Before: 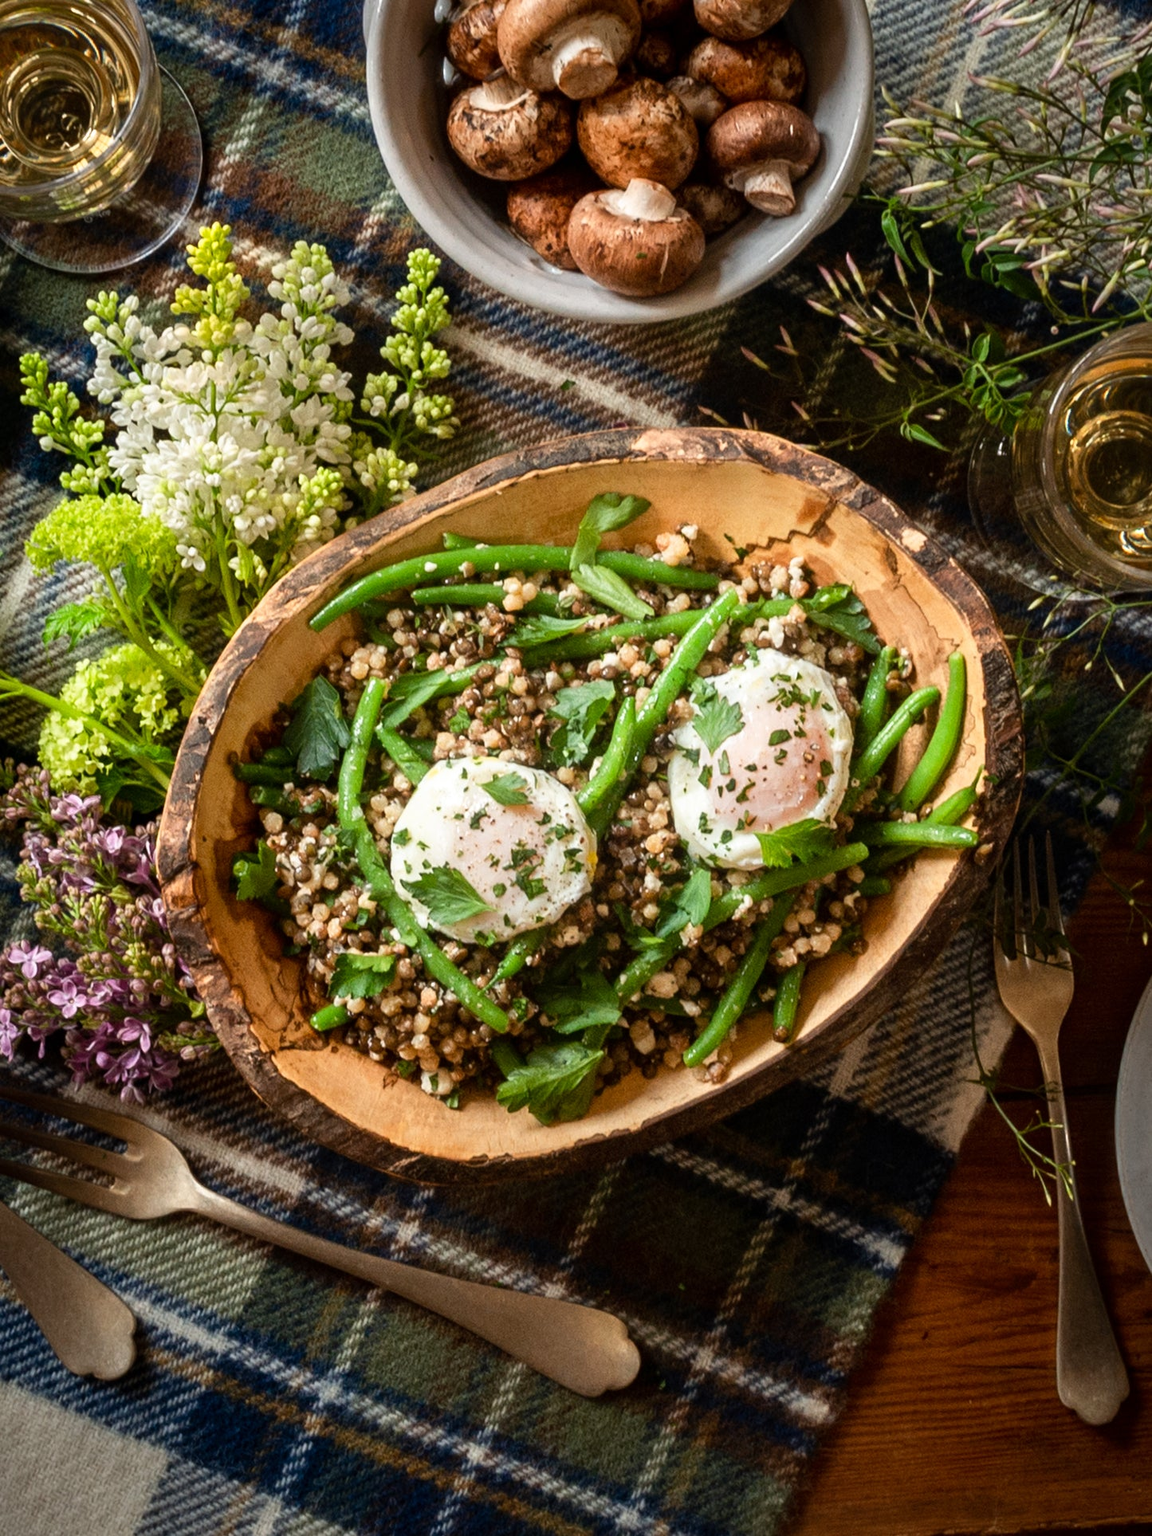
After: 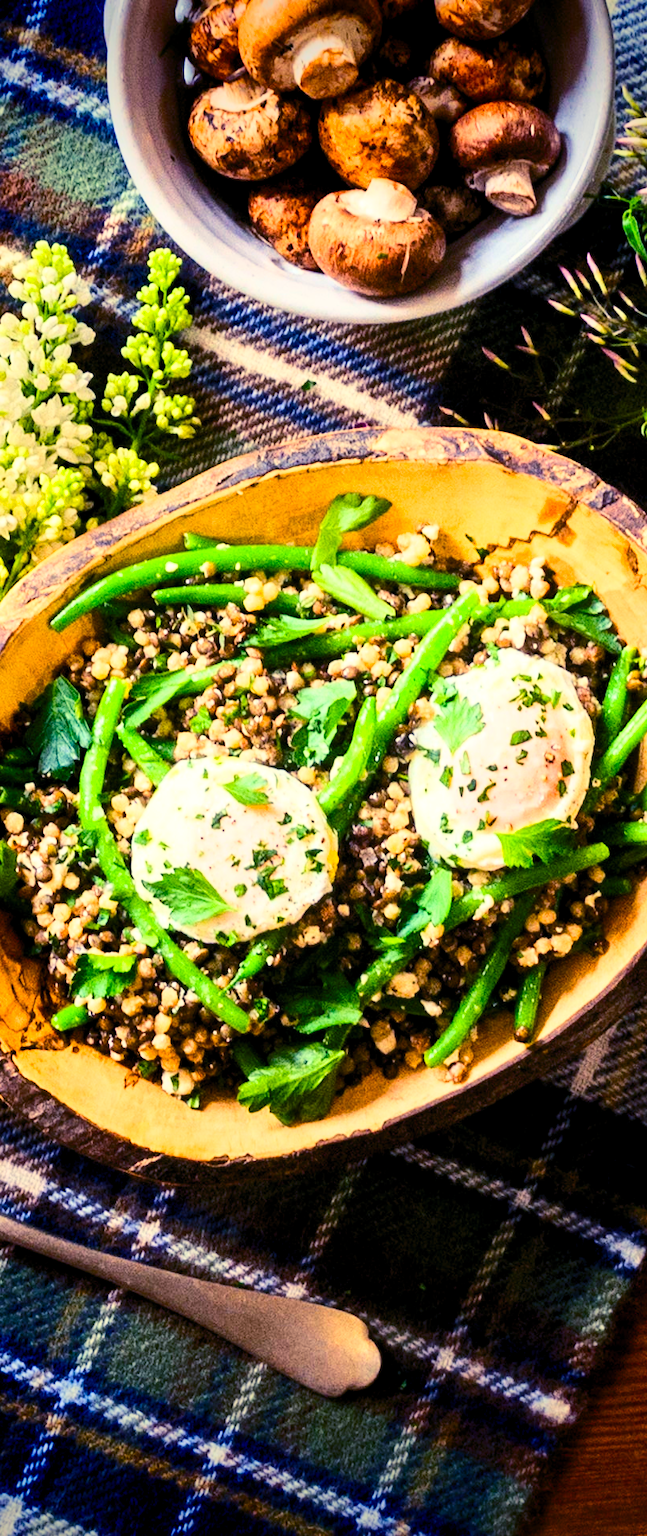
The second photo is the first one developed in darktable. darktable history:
base curve: curves: ch0 [(0, 0) (0.028, 0.03) (0.121, 0.232) (0.46, 0.748) (0.859, 0.968) (1, 1)]
contrast brightness saturation: contrast 0.2, brightness 0.16, saturation 0.22
vignetting: fall-off start 88.53%, fall-off radius 44.2%, saturation 0.376, width/height ratio 1.161
color balance rgb: shadows lift › luminance -28.76%, shadows lift › chroma 15%, shadows lift › hue 270°, power › chroma 1%, power › hue 255°, highlights gain › luminance 7.14%, highlights gain › chroma 2%, highlights gain › hue 90°, global offset › luminance -0.29%, global offset › hue 260°, perceptual saturation grading › global saturation 20%, perceptual saturation grading › highlights -13.92%, perceptual saturation grading › shadows 50%
crop and rotate: left 22.516%, right 21.234%
